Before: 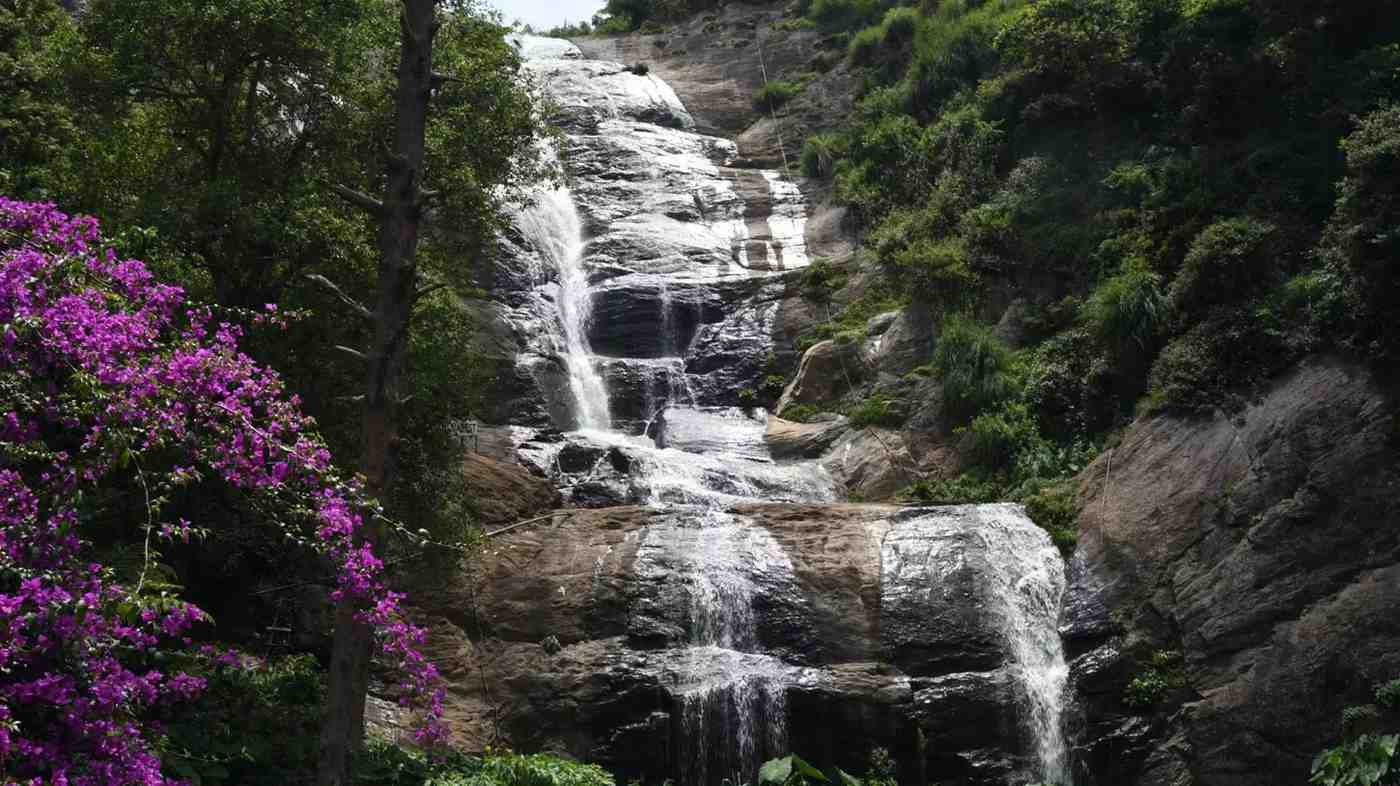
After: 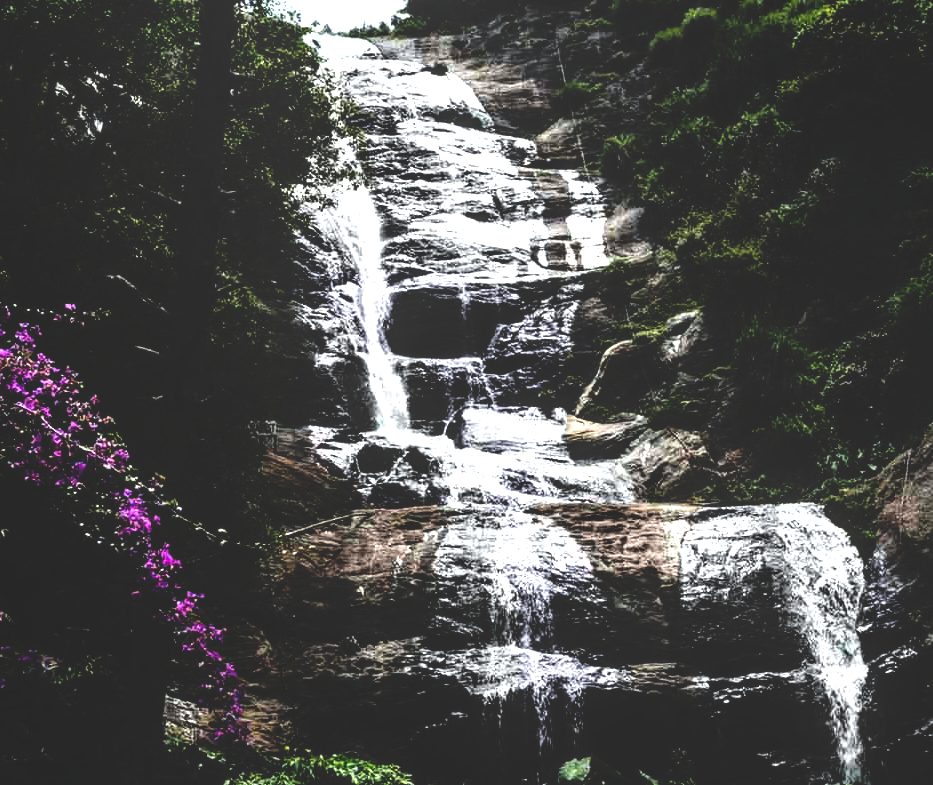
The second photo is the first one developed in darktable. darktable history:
tone equalizer: -8 EV -1.08 EV, -7 EV -1.01 EV, -6 EV -0.867 EV, -5 EV -0.578 EV, -3 EV 0.578 EV, -2 EV 0.867 EV, -1 EV 1.01 EV, +0 EV 1.08 EV, edges refinement/feathering 500, mask exposure compensation -1.57 EV, preserve details no
crop and rotate: left 14.436%, right 18.898%
local contrast: on, module defaults
white balance: red 0.982, blue 1.018
base curve: curves: ch0 [(0, 0.02) (0.083, 0.036) (1, 1)], preserve colors none
